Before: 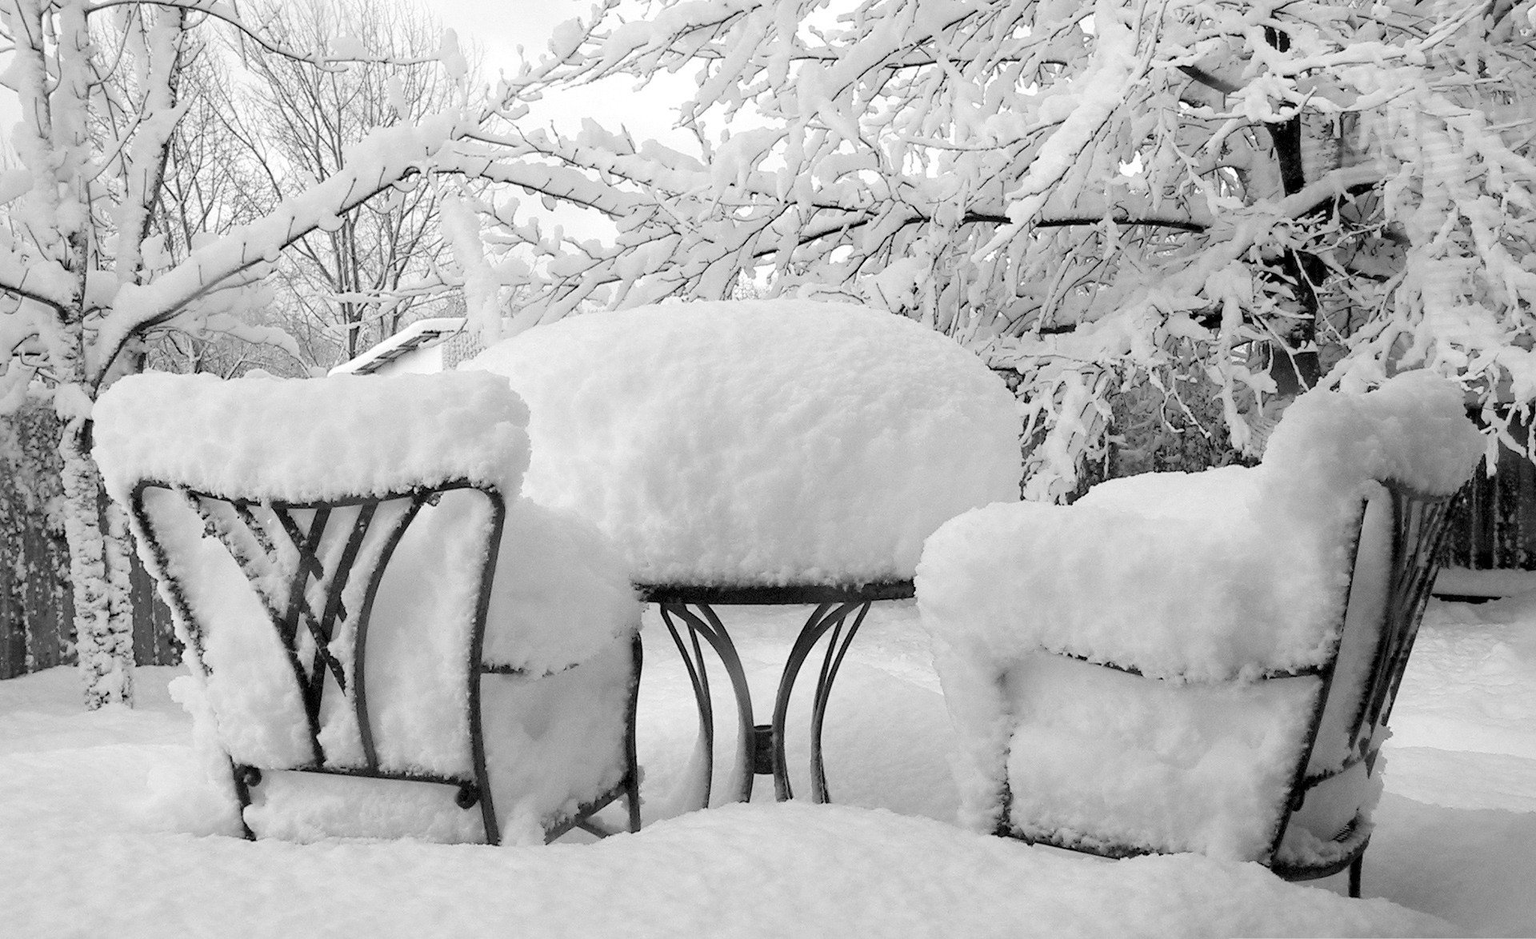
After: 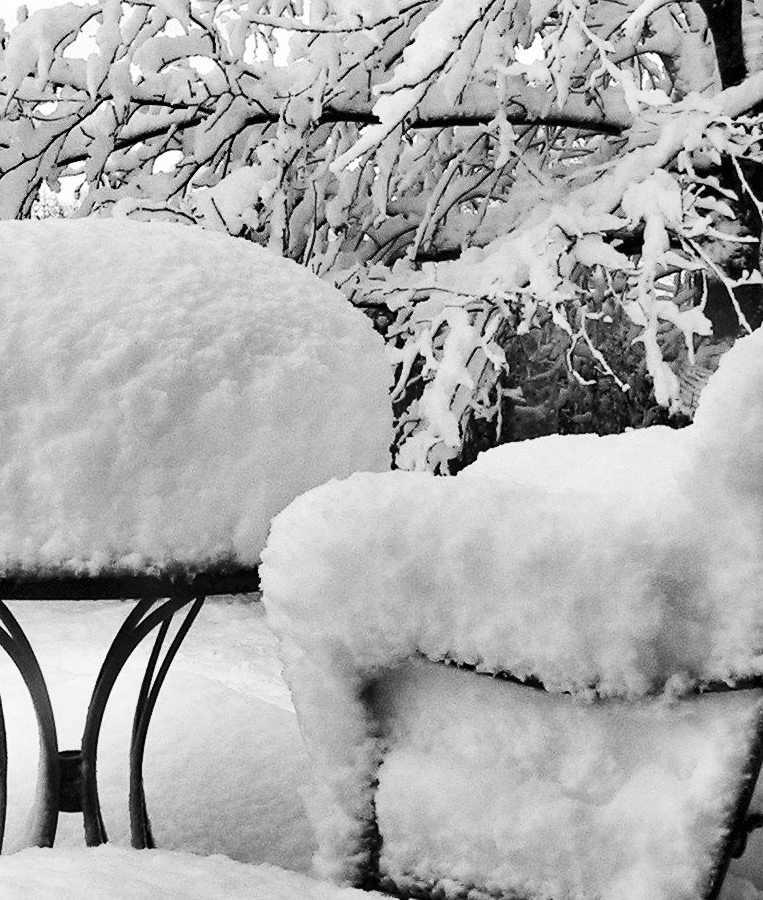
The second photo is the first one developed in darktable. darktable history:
crop: left 46.091%, top 13.321%, right 14.151%, bottom 9.954%
shadows and highlights: shadows 24.34, highlights -77.69, soften with gaussian
contrast brightness saturation: contrast 0.373, brightness 0.109
